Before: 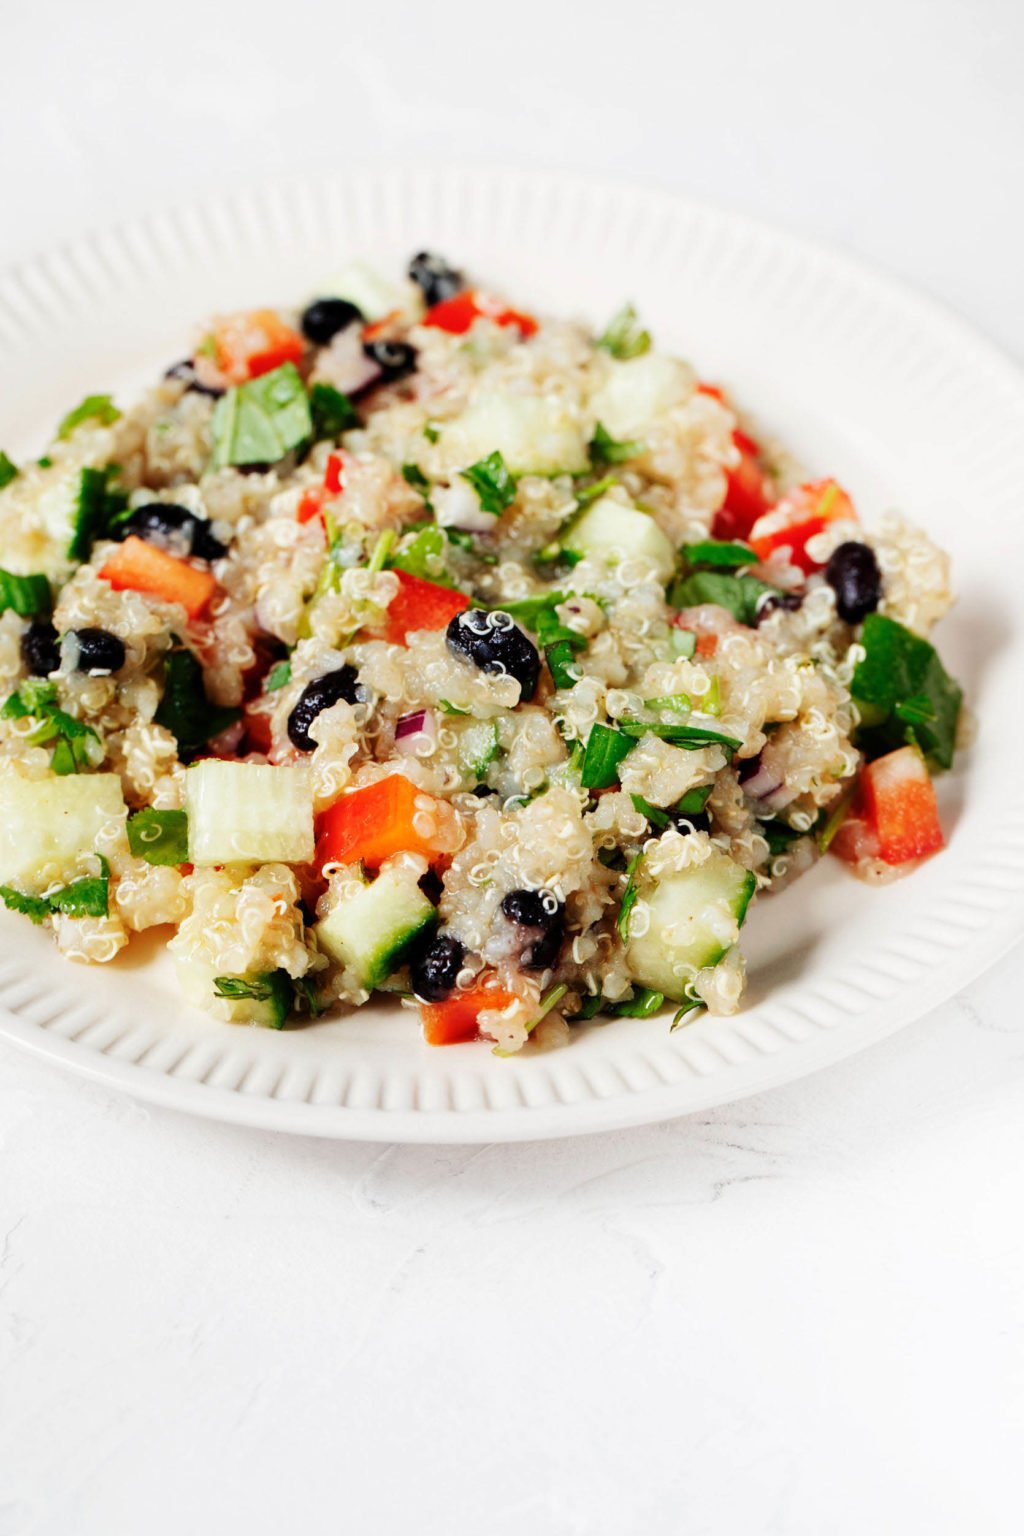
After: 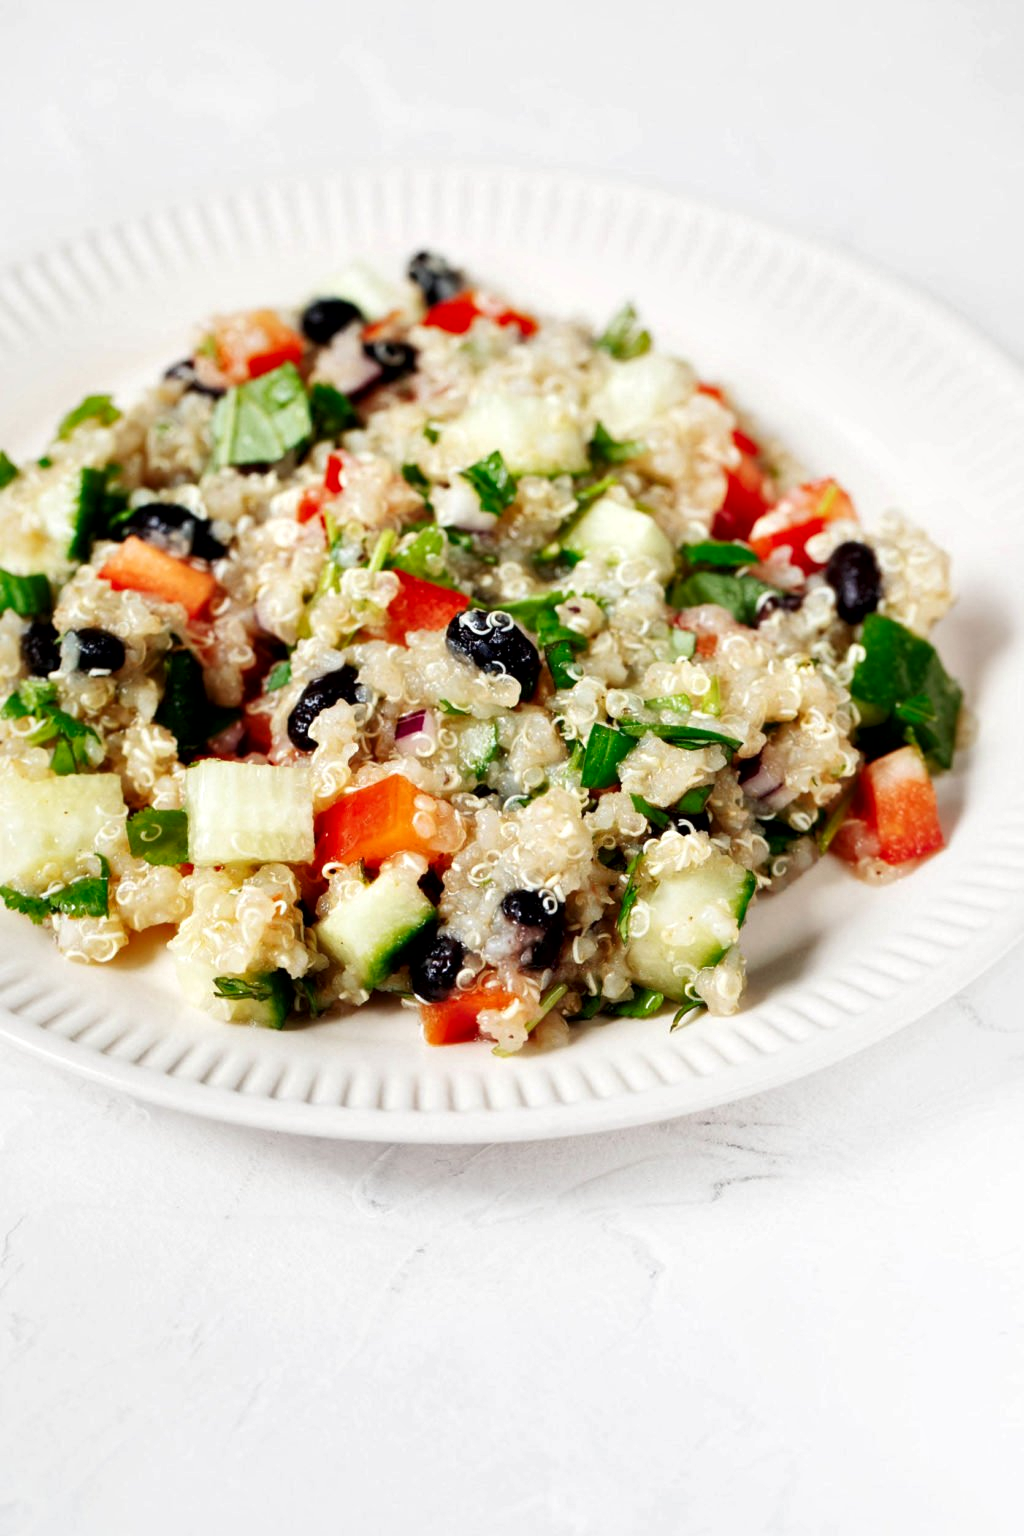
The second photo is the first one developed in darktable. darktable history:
local contrast: mode bilateral grid, contrast 25, coarseness 60, detail 150%, midtone range 0.2
